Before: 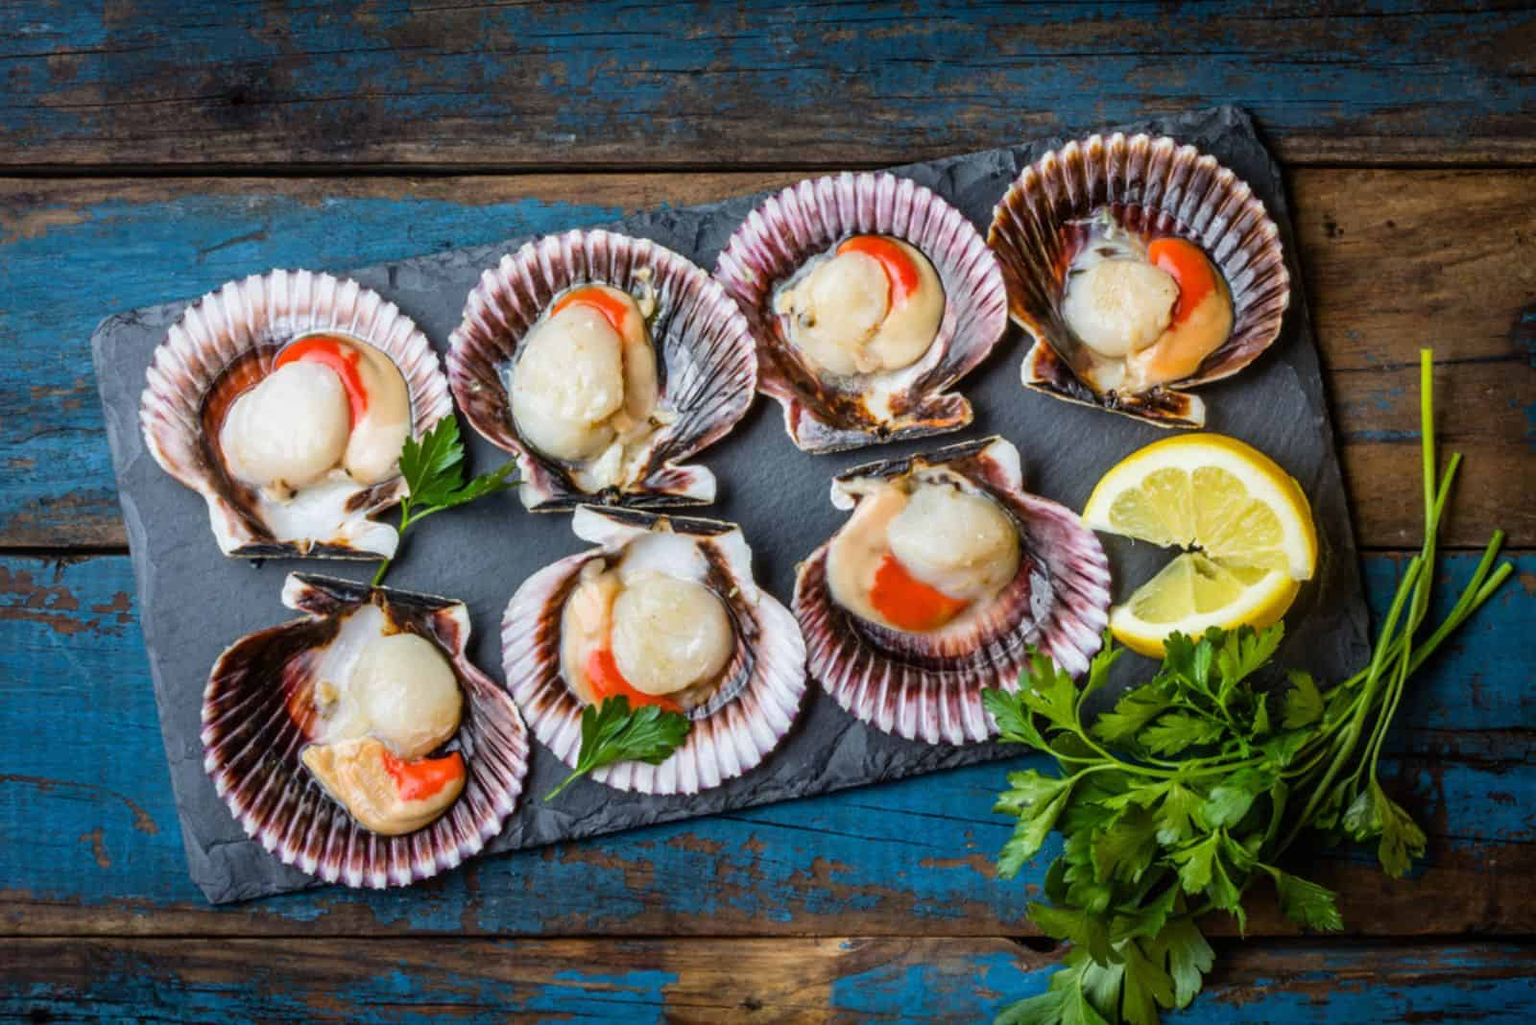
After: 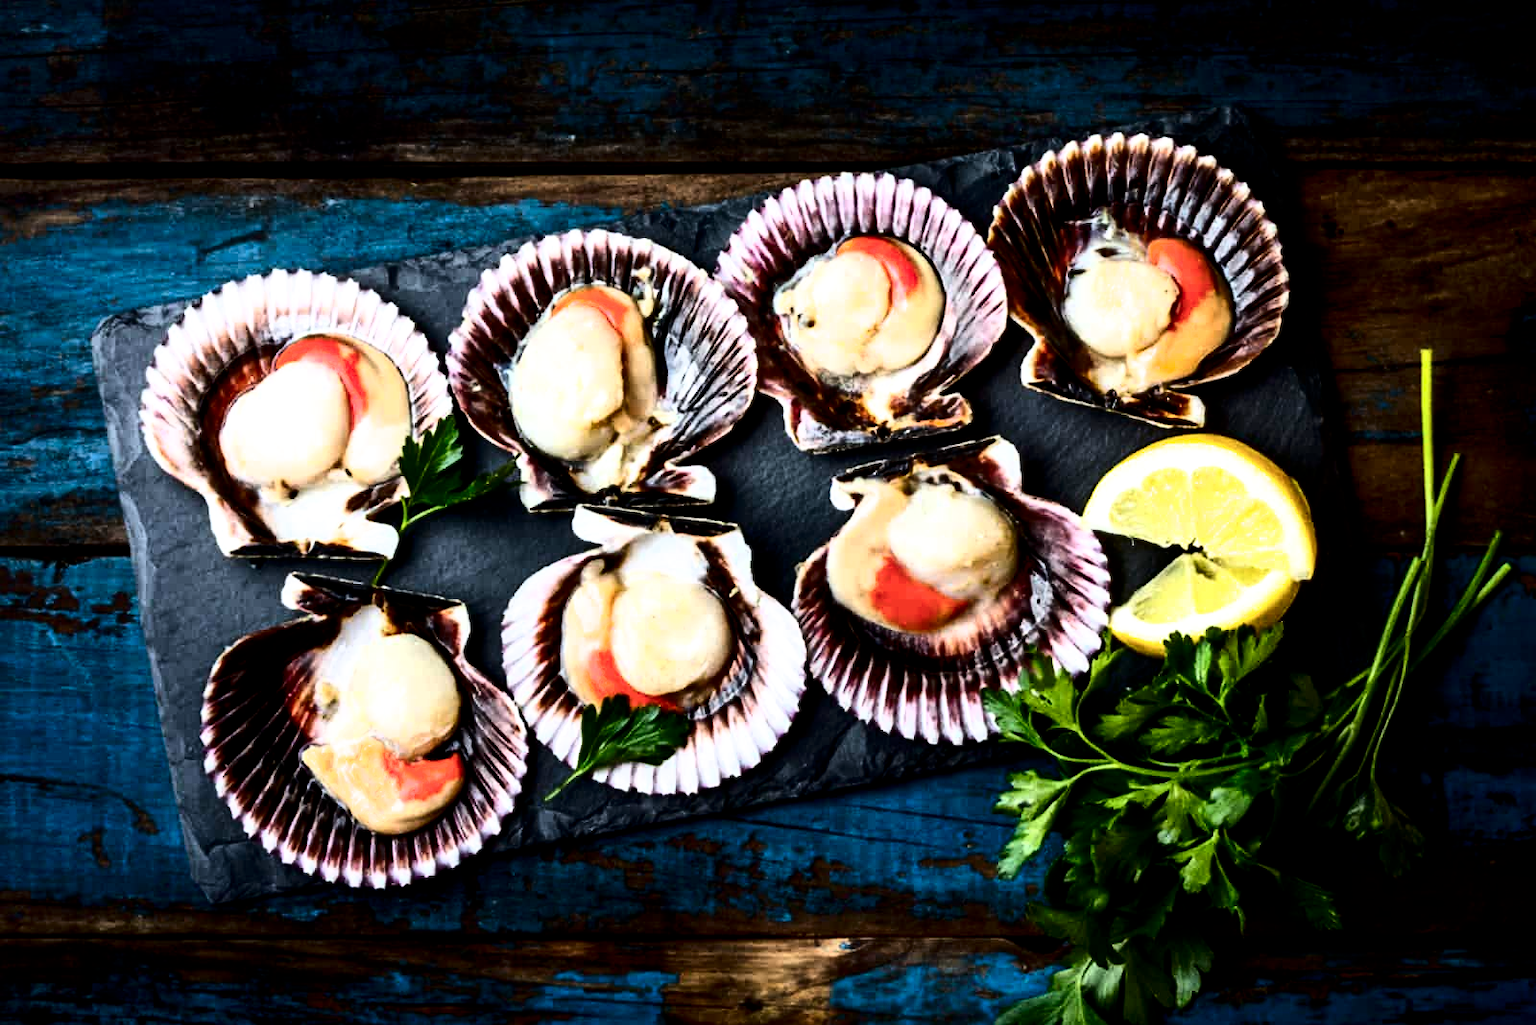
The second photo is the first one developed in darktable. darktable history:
contrast brightness saturation: contrast 0.24, brightness -0.24, saturation 0.14
filmic rgb: black relative exposure -8.2 EV, white relative exposure 2.2 EV, threshold 3 EV, hardness 7.11, latitude 85.74%, contrast 1.696, highlights saturation mix -4%, shadows ↔ highlights balance -2.69%, color science v5 (2021), contrast in shadows safe, contrast in highlights safe, enable highlight reconstruction true
